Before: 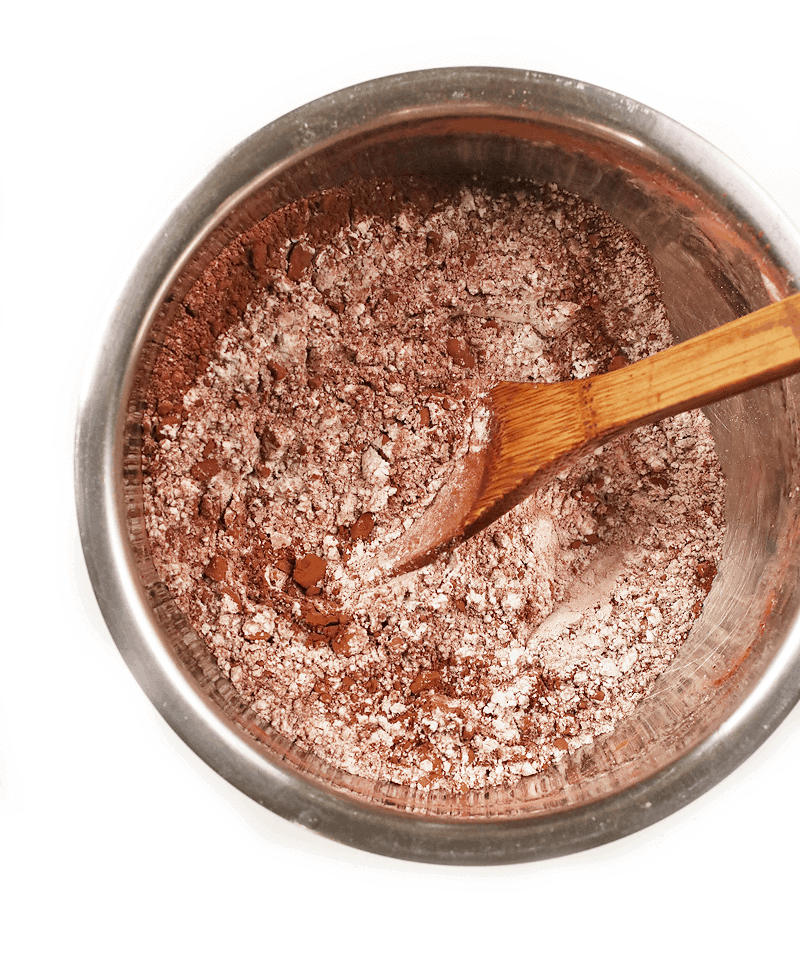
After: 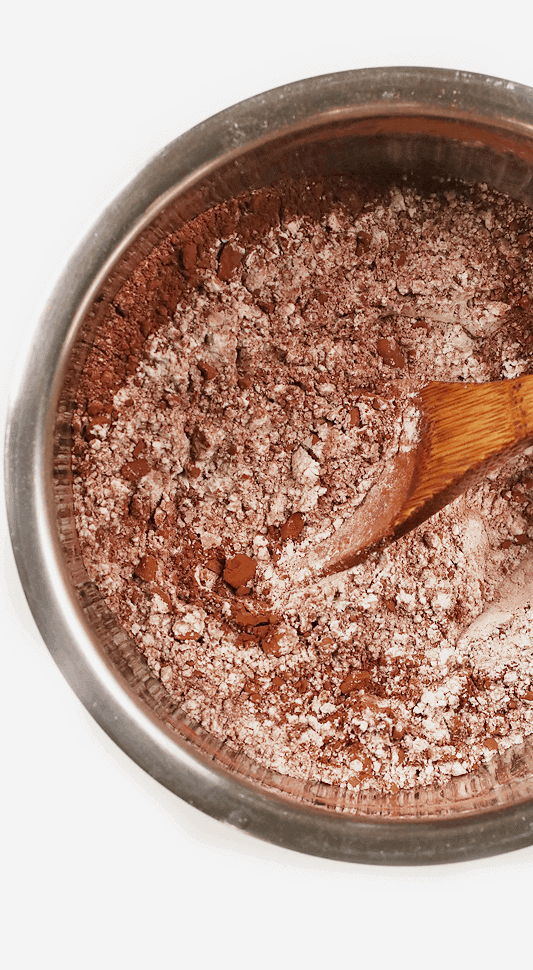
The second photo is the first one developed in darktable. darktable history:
crop and rotate: left 8.786%, right 24.548%
exposure: exposure -0.151 EV, compensate highlight preservation false
